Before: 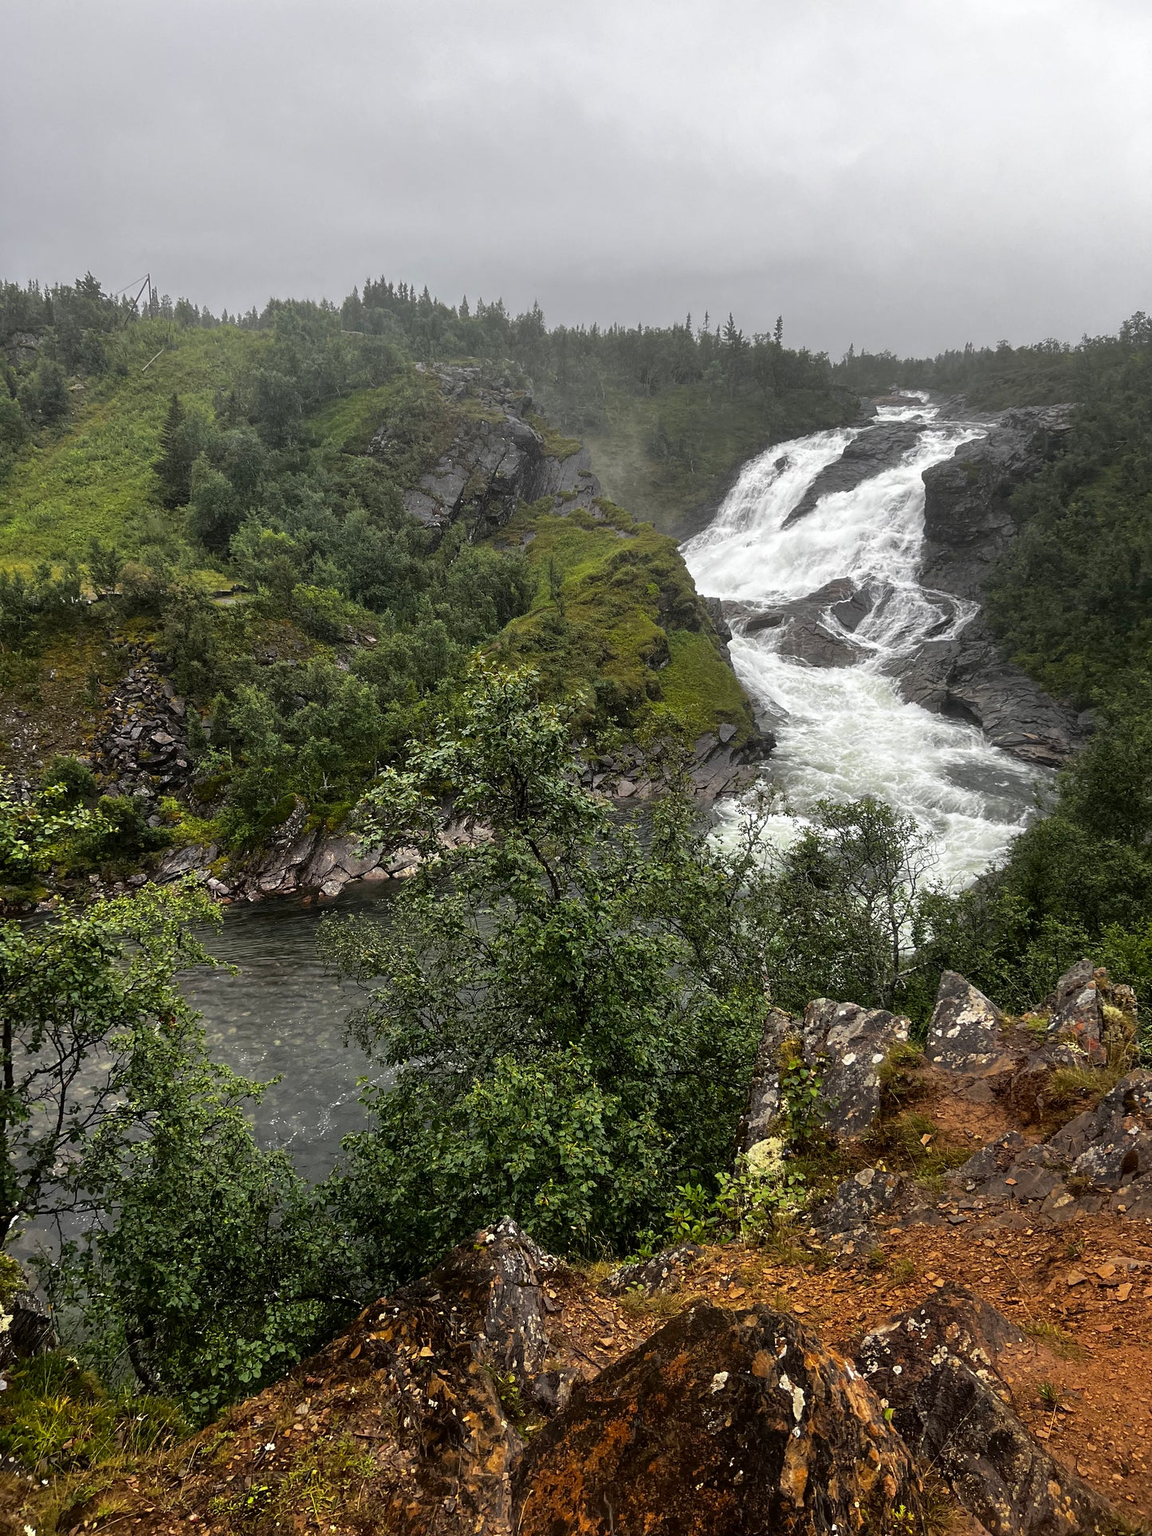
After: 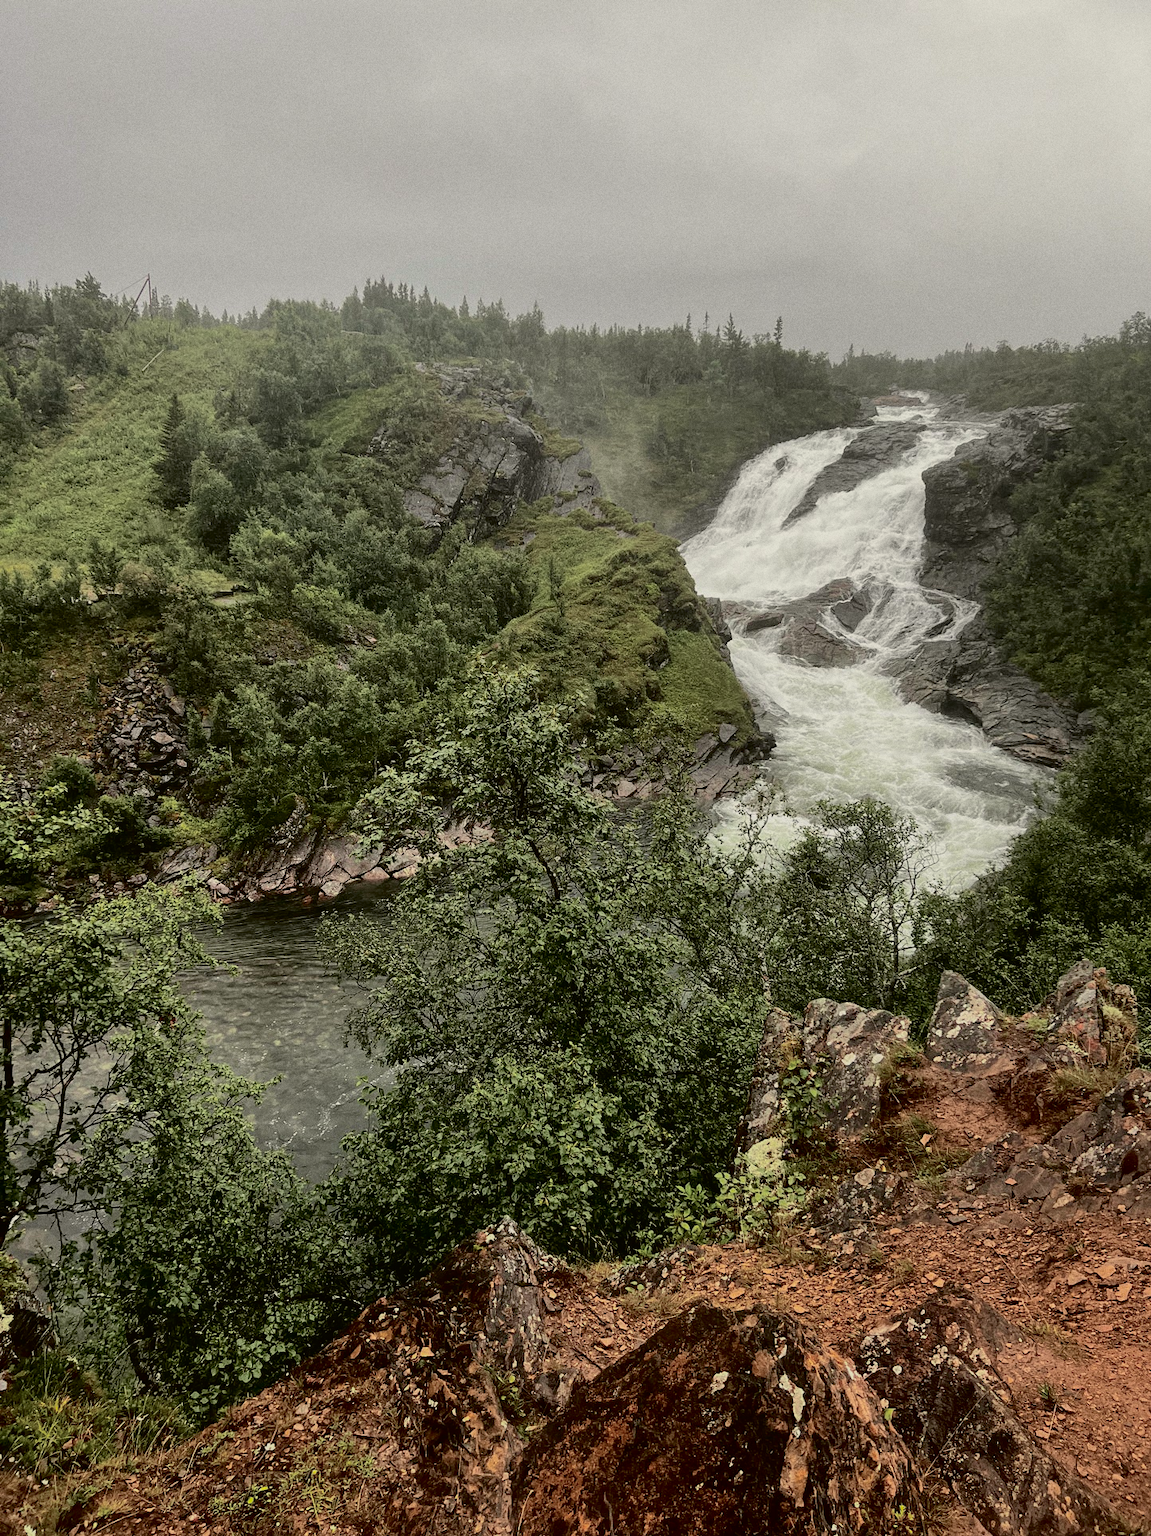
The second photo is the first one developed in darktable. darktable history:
local contrast: mode bilateral grid, contrast 100, coarseness 100, detail 91%, midtone range 0.2
tone curve: curves: ch0 [(0, 0) (0.049, 0.01) (0.154, 0.081) (0.491, 0.56) (0.739, 0.794) (0.992, 0.937)]; ch1 [(0, 0) (0.172, 0.123) (0.317, 0.272) (0.401, 0.422) (0.499, 0.497) (0.531, 0.54) (0.615, 0.603) (0.741, 0.783) (1, 1)]; ch2 [(0, 0) (0.411, 0.424) (0.462, 0.483) (0.544, 0.56) (0.686, 0.638) (1, 1)], color space Lab, independent channels, preserve colors none
shadows and highlights: shadows 40, highlights -60
grain: coarseness 0.47 ISO
